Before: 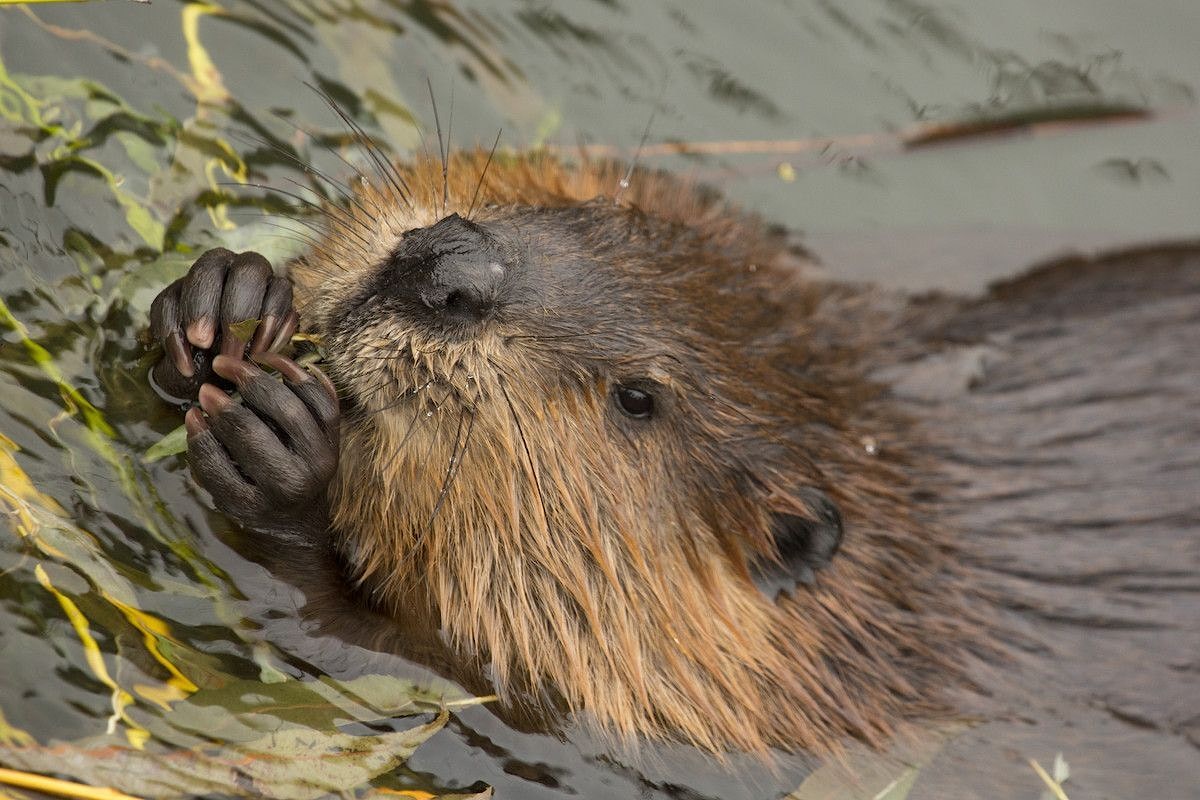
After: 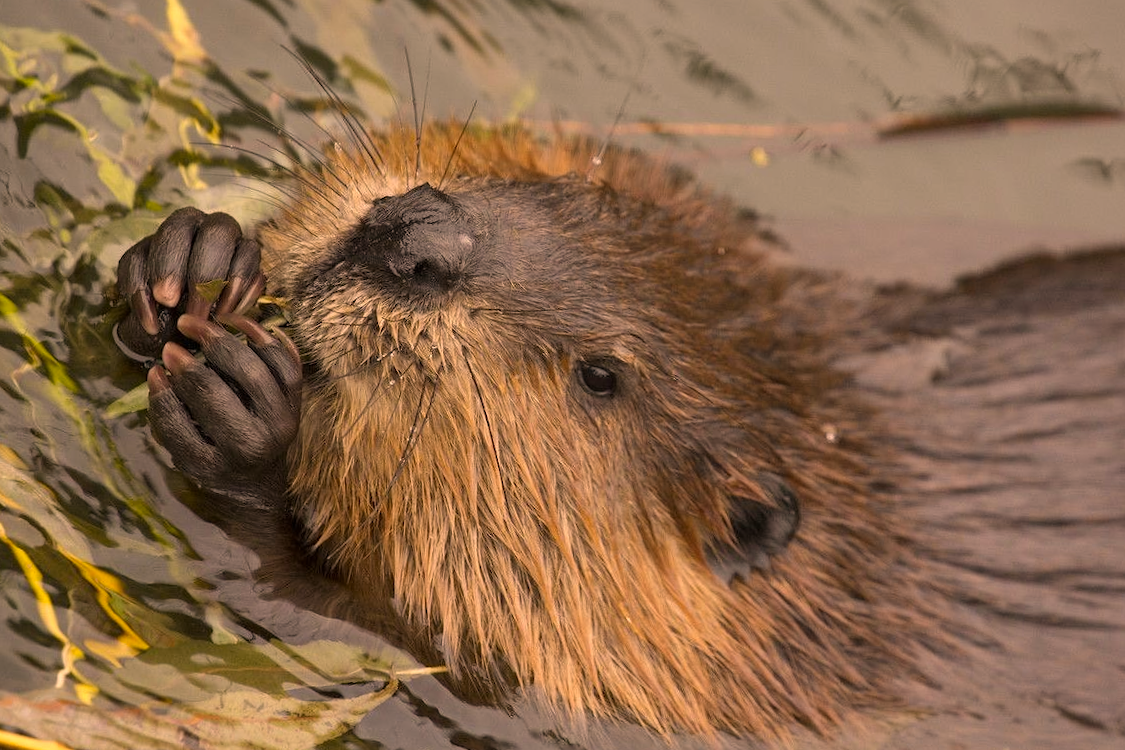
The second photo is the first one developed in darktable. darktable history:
crop and rotate: angle -2.55°
color correction: highlights a* 17.49, highlights b* 18.61
